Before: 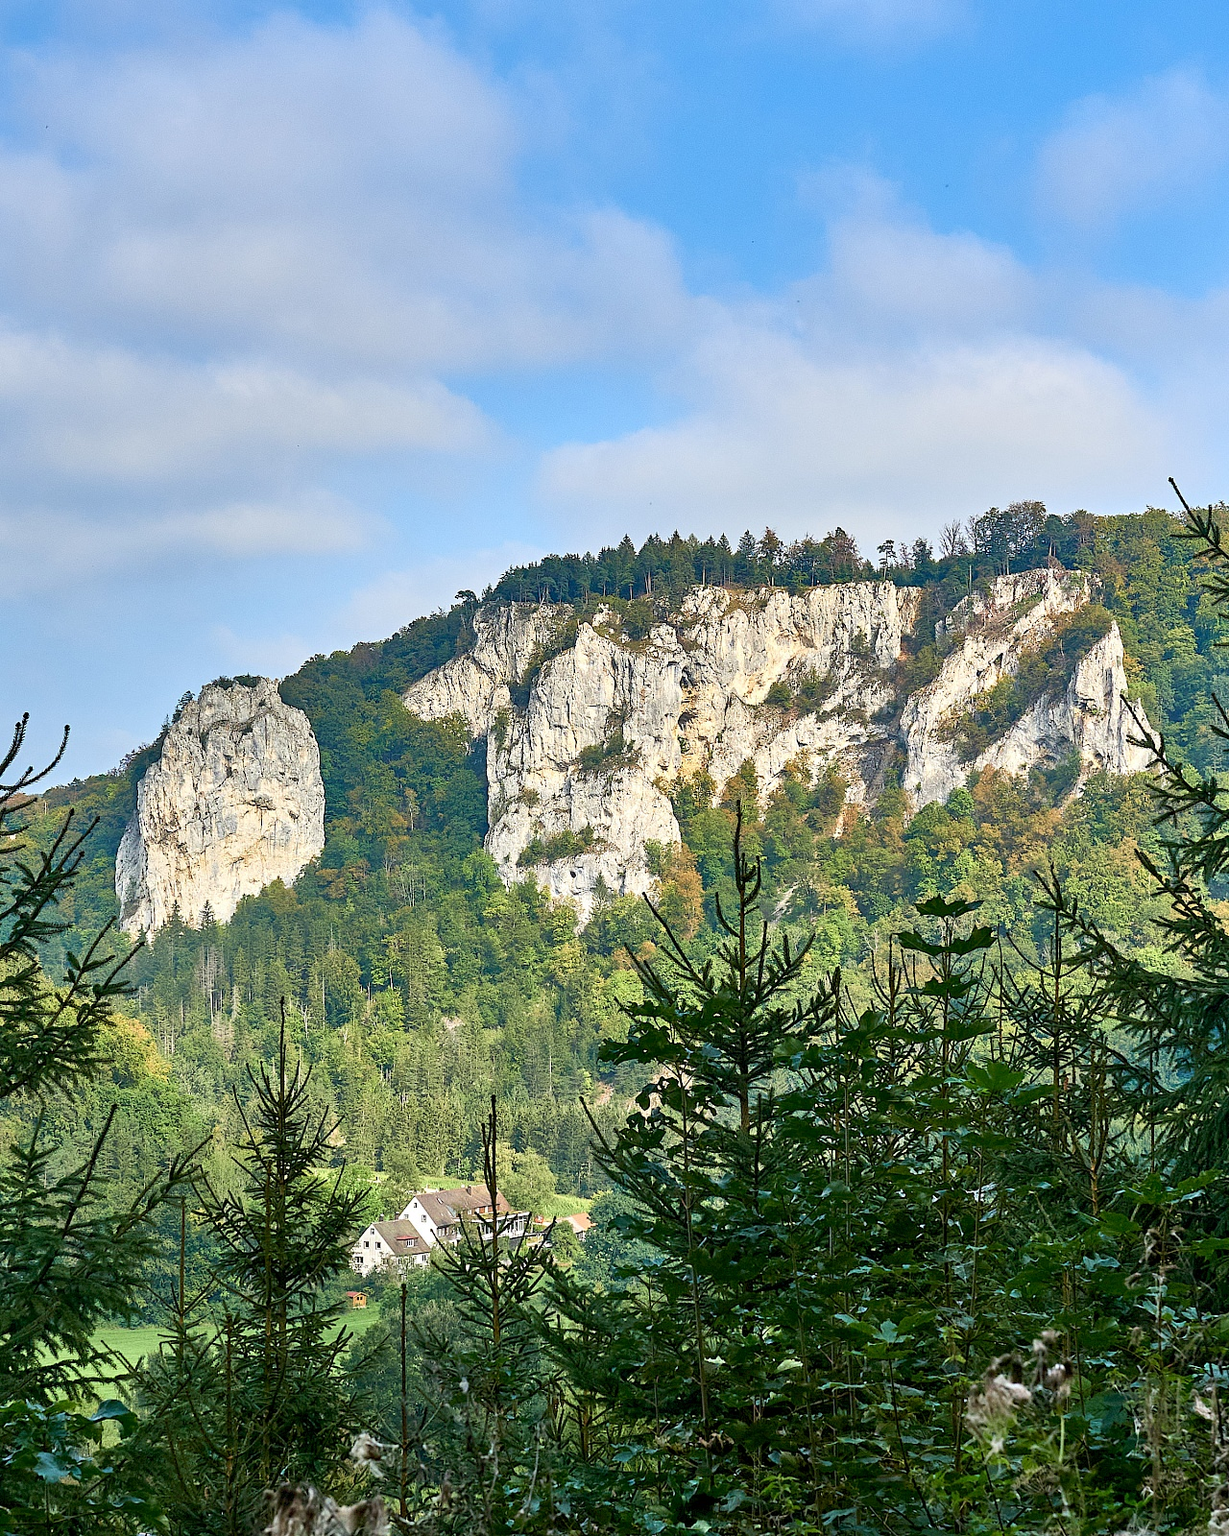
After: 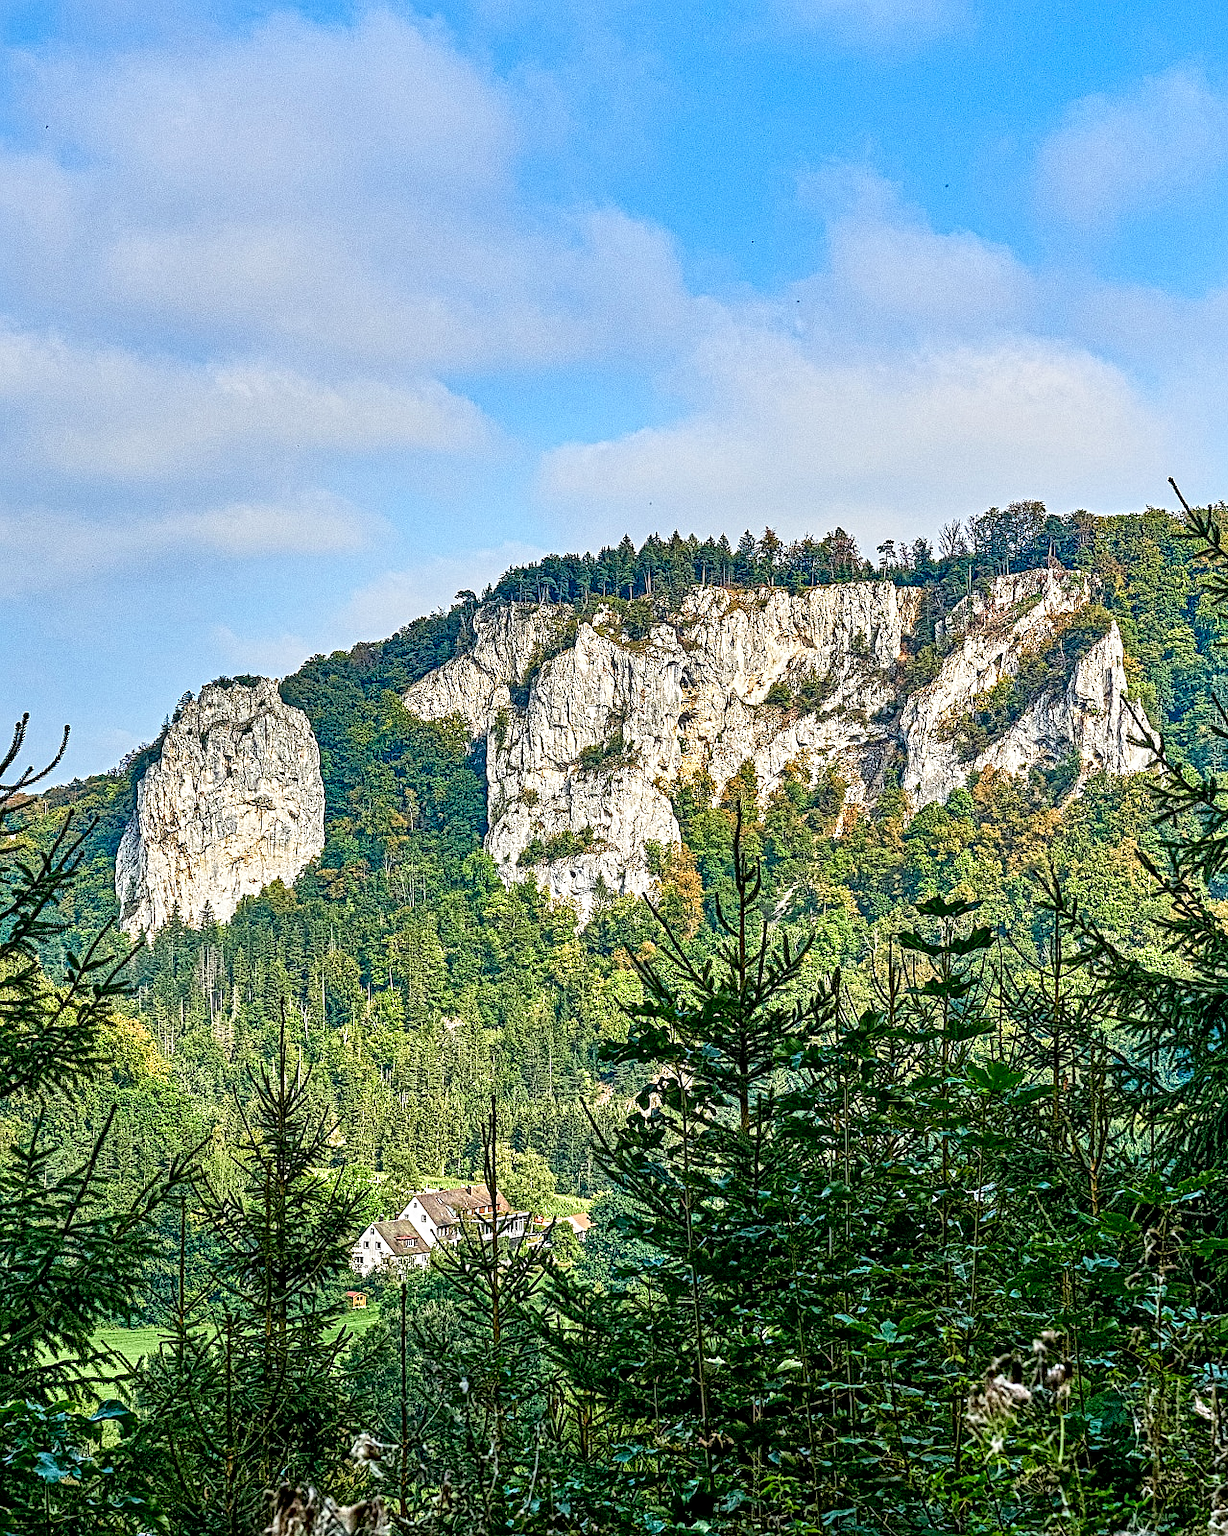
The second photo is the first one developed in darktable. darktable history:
local contrast: mode bilateral grid, contrast 20, coarseness 4, detail 298%, midtone range 0.2
filmic rgb: black relative exposure -12.08 EV, white relative exposure 2.82 EV, target black luminance 0%, hardness 8.01, latitude 71.02%, contrast 1.138, highlights saturation mix 10.54%, shadows ↔ highlights balance -0.385%, preserve chrominance no, color science v5 (2021)
